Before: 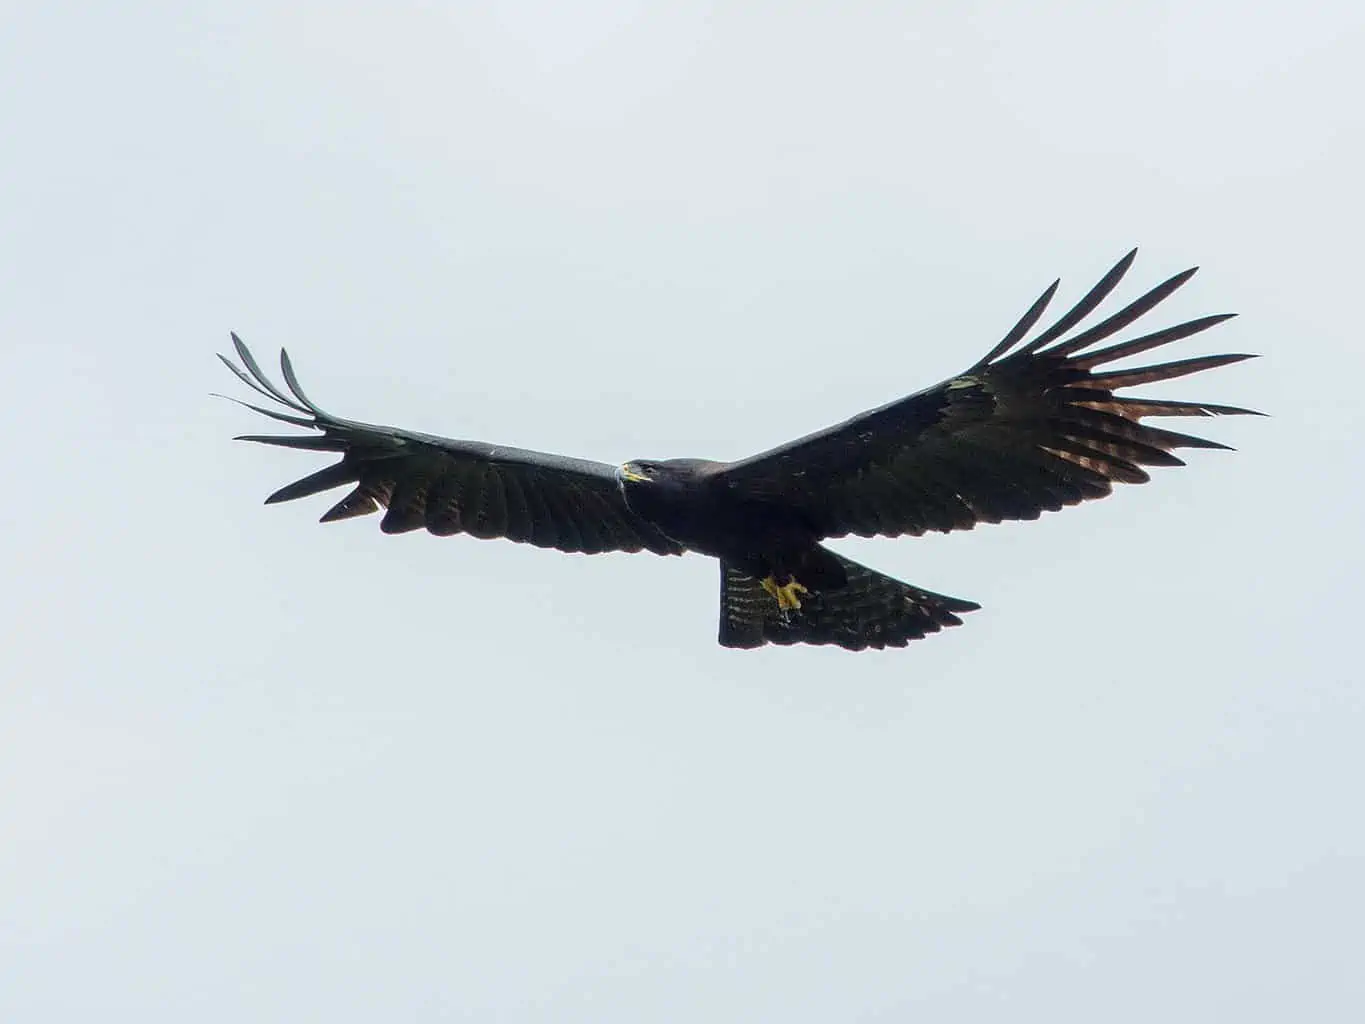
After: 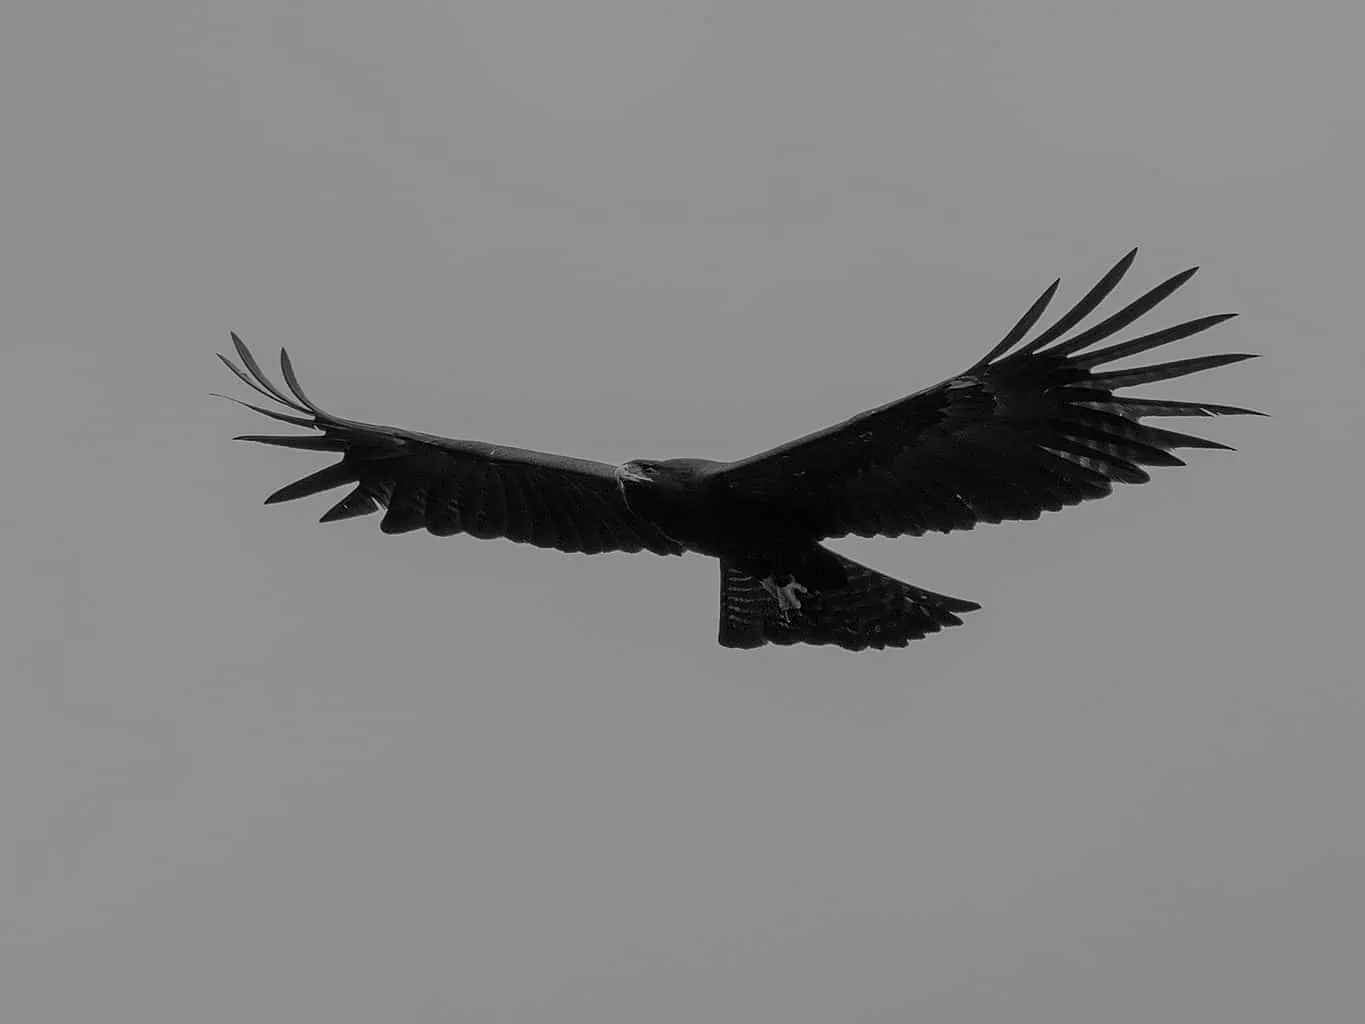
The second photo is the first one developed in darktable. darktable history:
exposure: exposure -1.468 EV, compensate highlight preservation false
sharpen: amount 0.2
monochrome: on, module defaults
